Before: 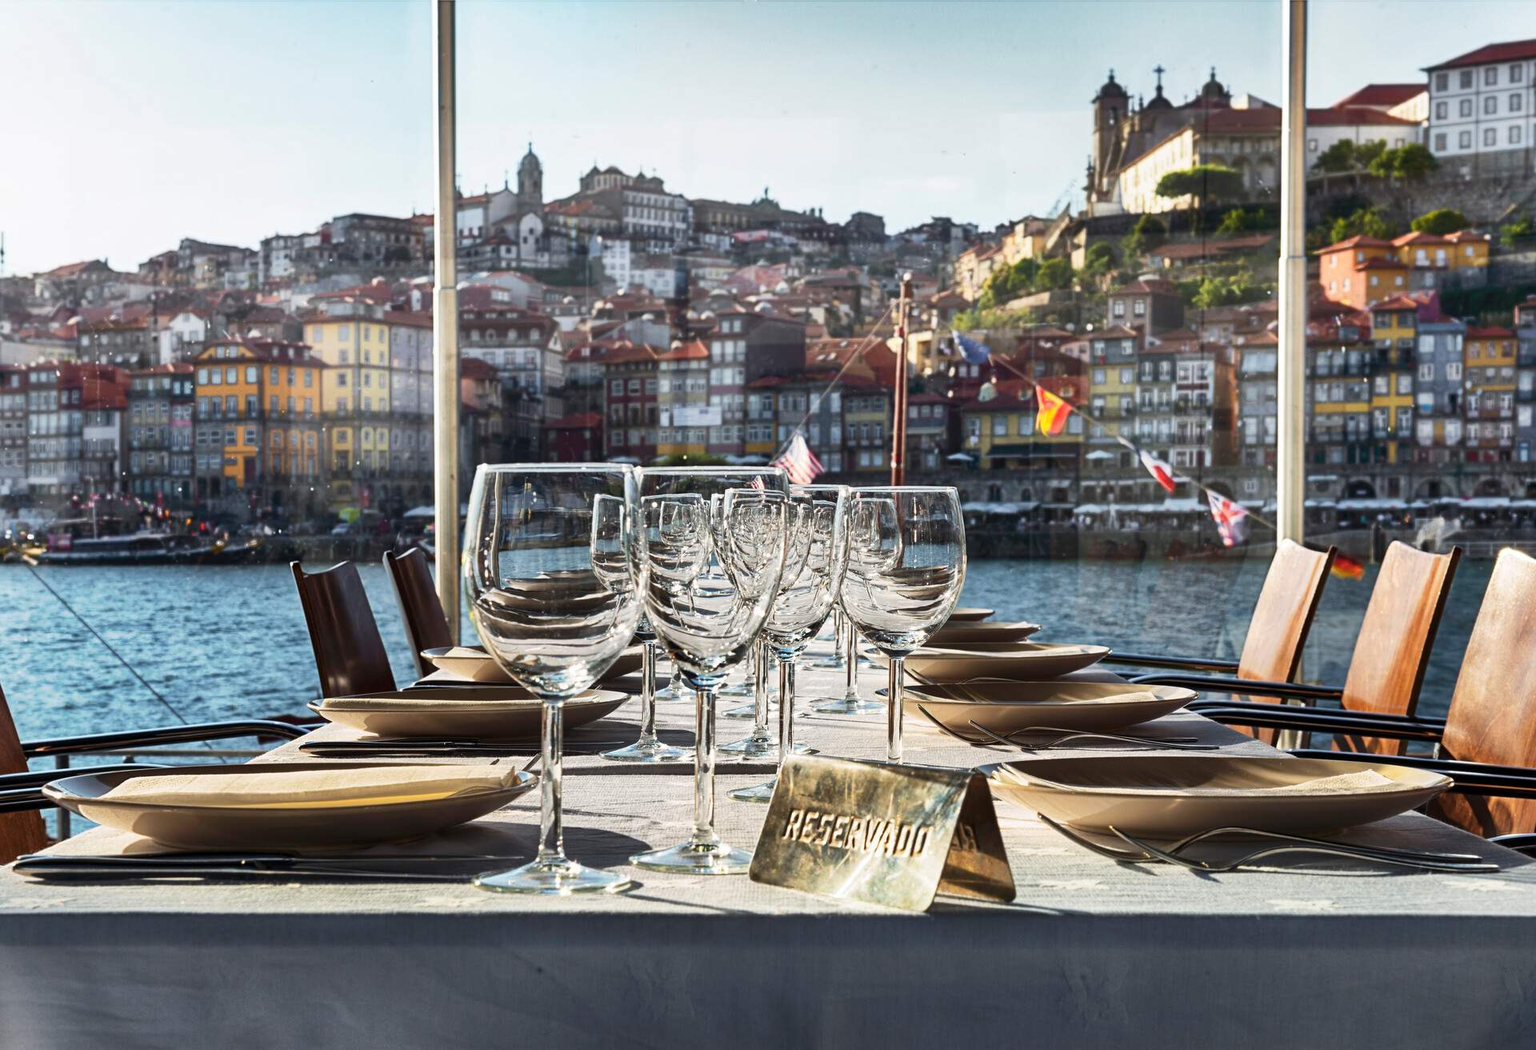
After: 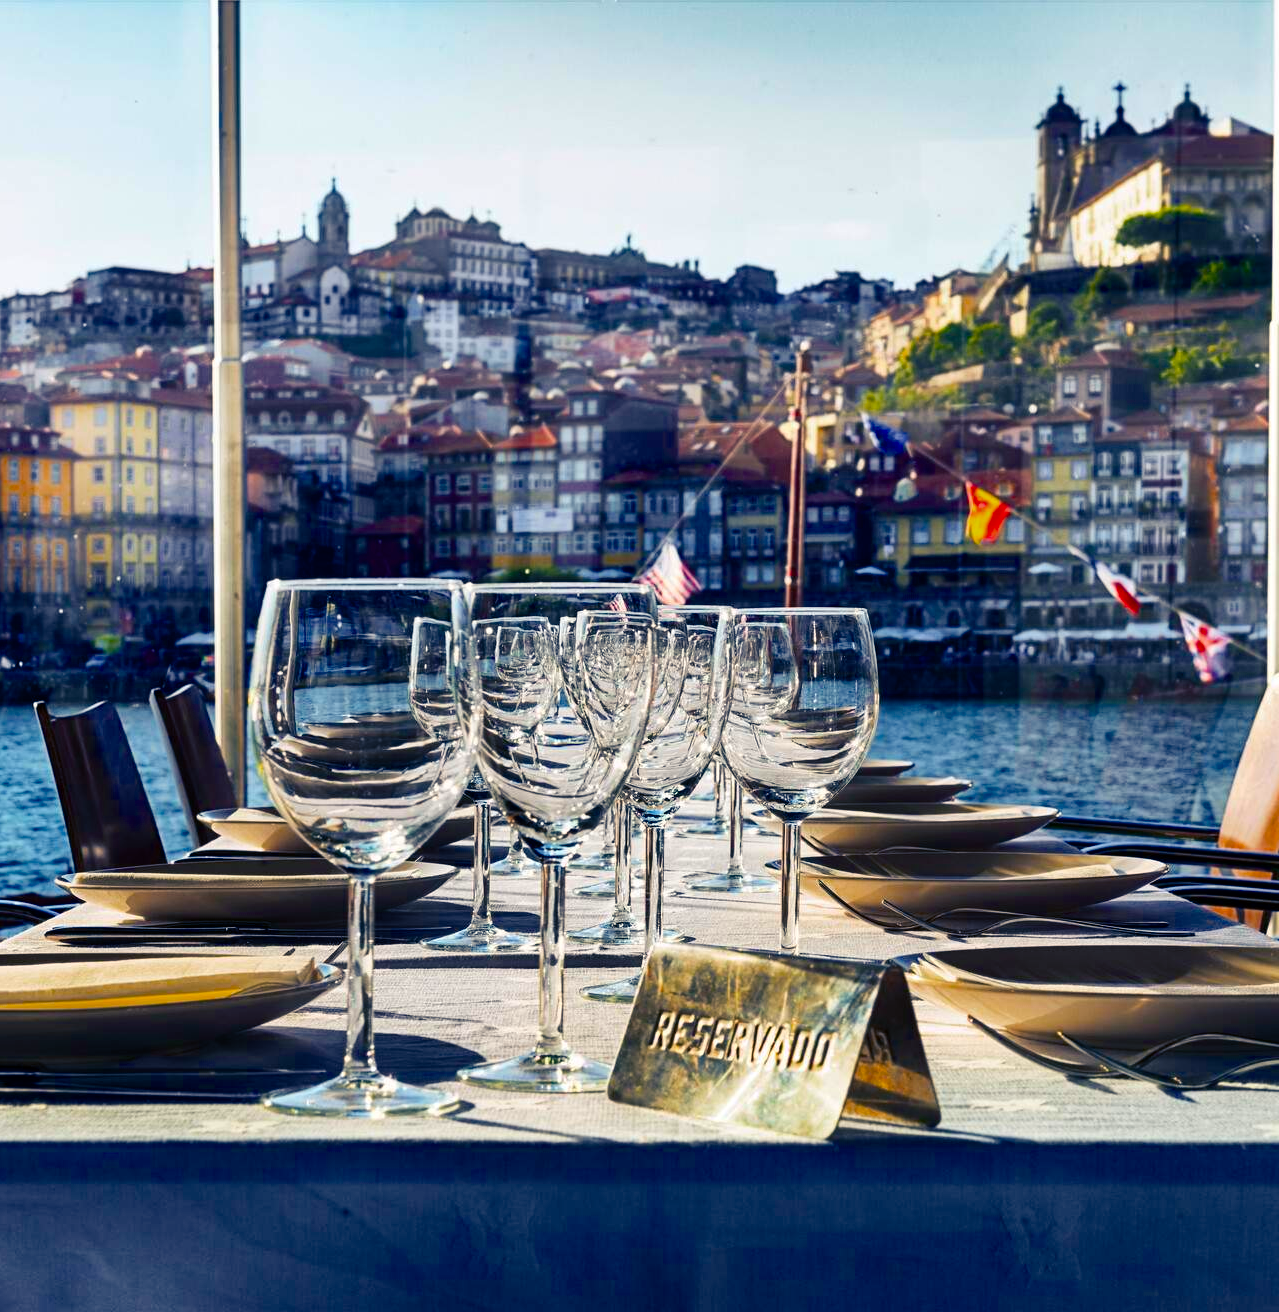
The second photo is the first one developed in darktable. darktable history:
crop: left 17.174%, right 16.188%
color balance rgb: shadows lift › luminance -40.866%, shadows lift › chroma 13.948%, shadows lift › hue 261.08°, perceptual saturation grading › global saturation 25.878%, saturation formula JzAzBz (2021)
contrast brightness saturation: saturation 0.105
